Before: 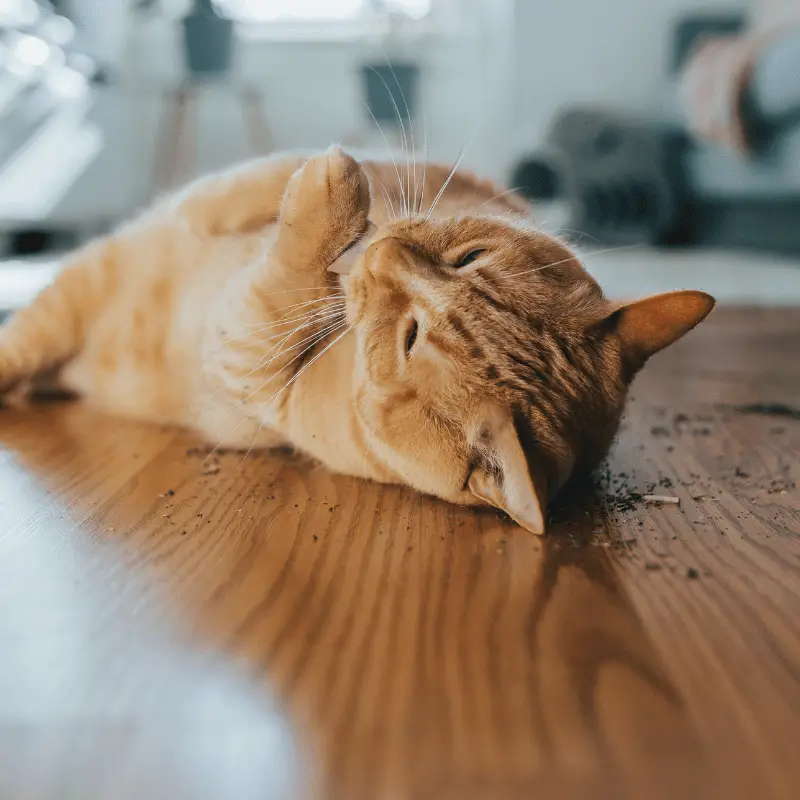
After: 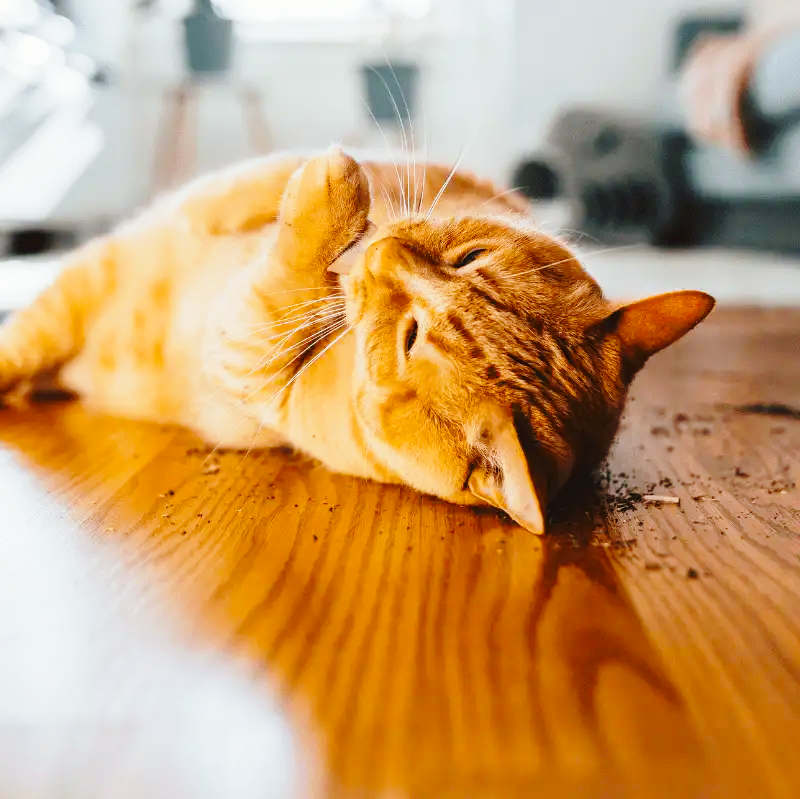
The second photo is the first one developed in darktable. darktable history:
crop: bottom 0.069%
color balance rgb: shadows lift › luminance -9.98%, shadows lift › chroma 0.872%, shadows lift › hue 112.91°, power › chroma 1.577%, power › hue 25.94°, perceptual saturation grading › global saturation 25.382%, global vibrance 15.65%
base curve: curves: ch0 [(0, 0) (0.028, 0.03) (0.121, 0.232) (0.46, 0.748) (0.859, 0.968) (1, 1)], preserve colors none
